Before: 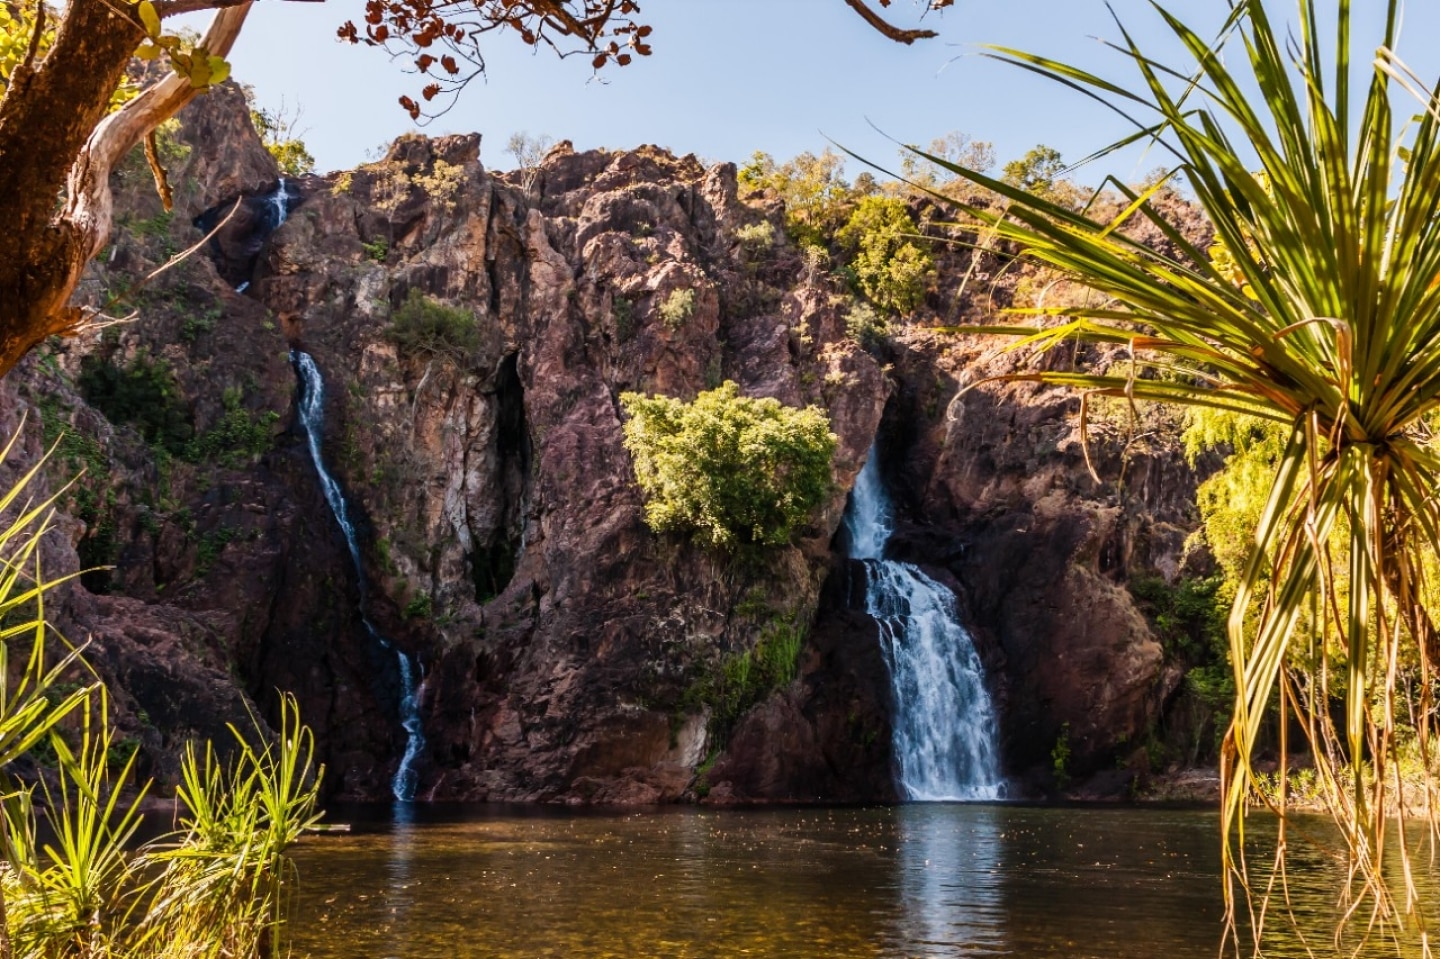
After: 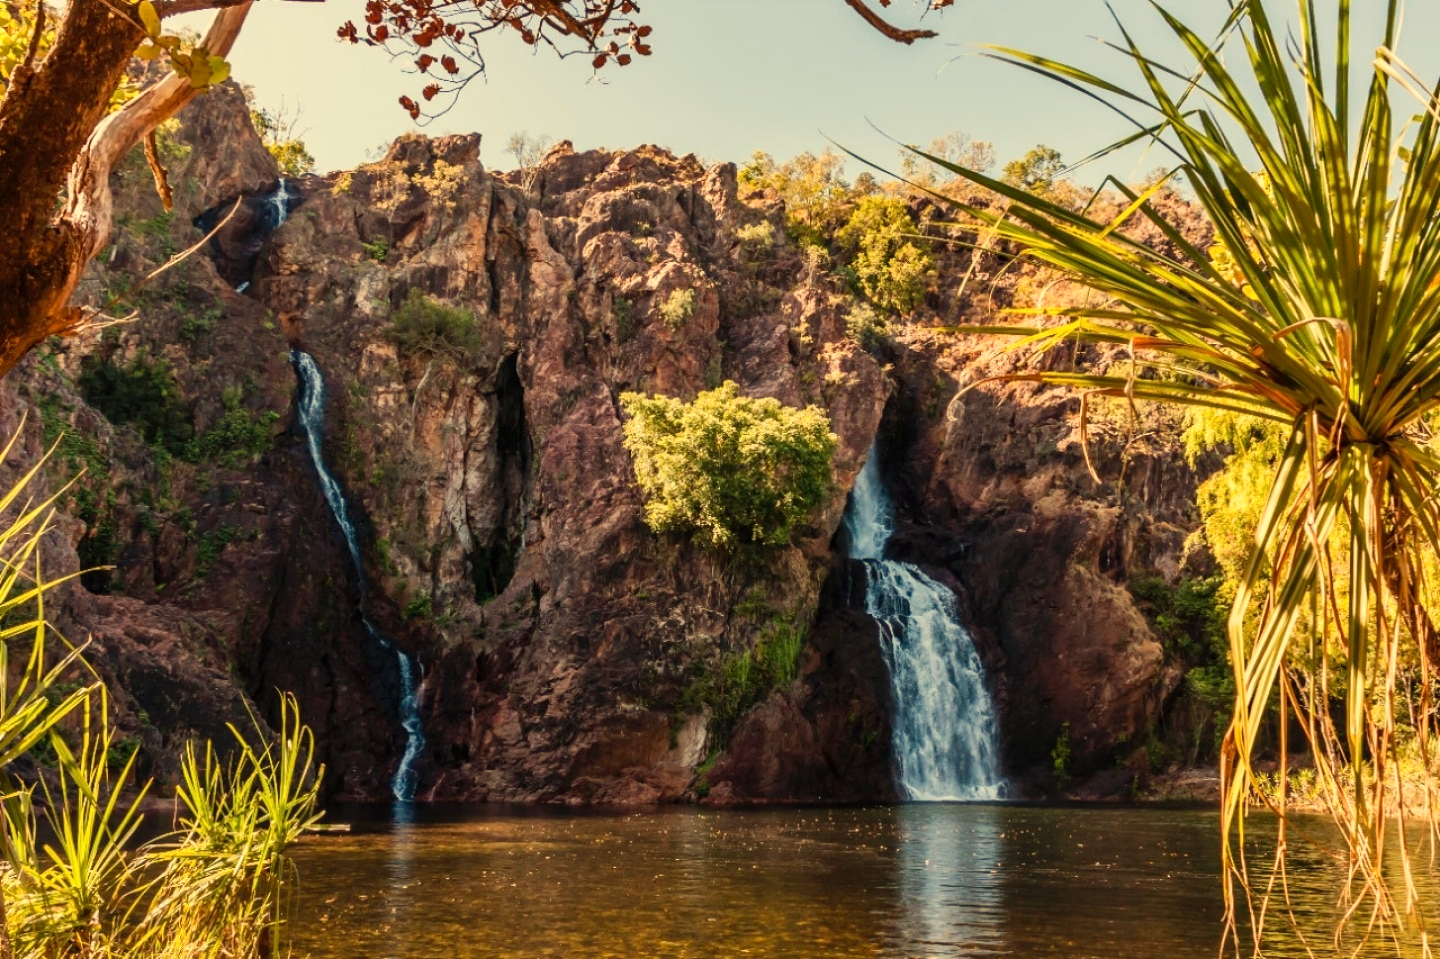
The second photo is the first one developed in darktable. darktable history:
white balance: red 1.08, blue 0.791
levels: levels [0, 0.478, 1]
